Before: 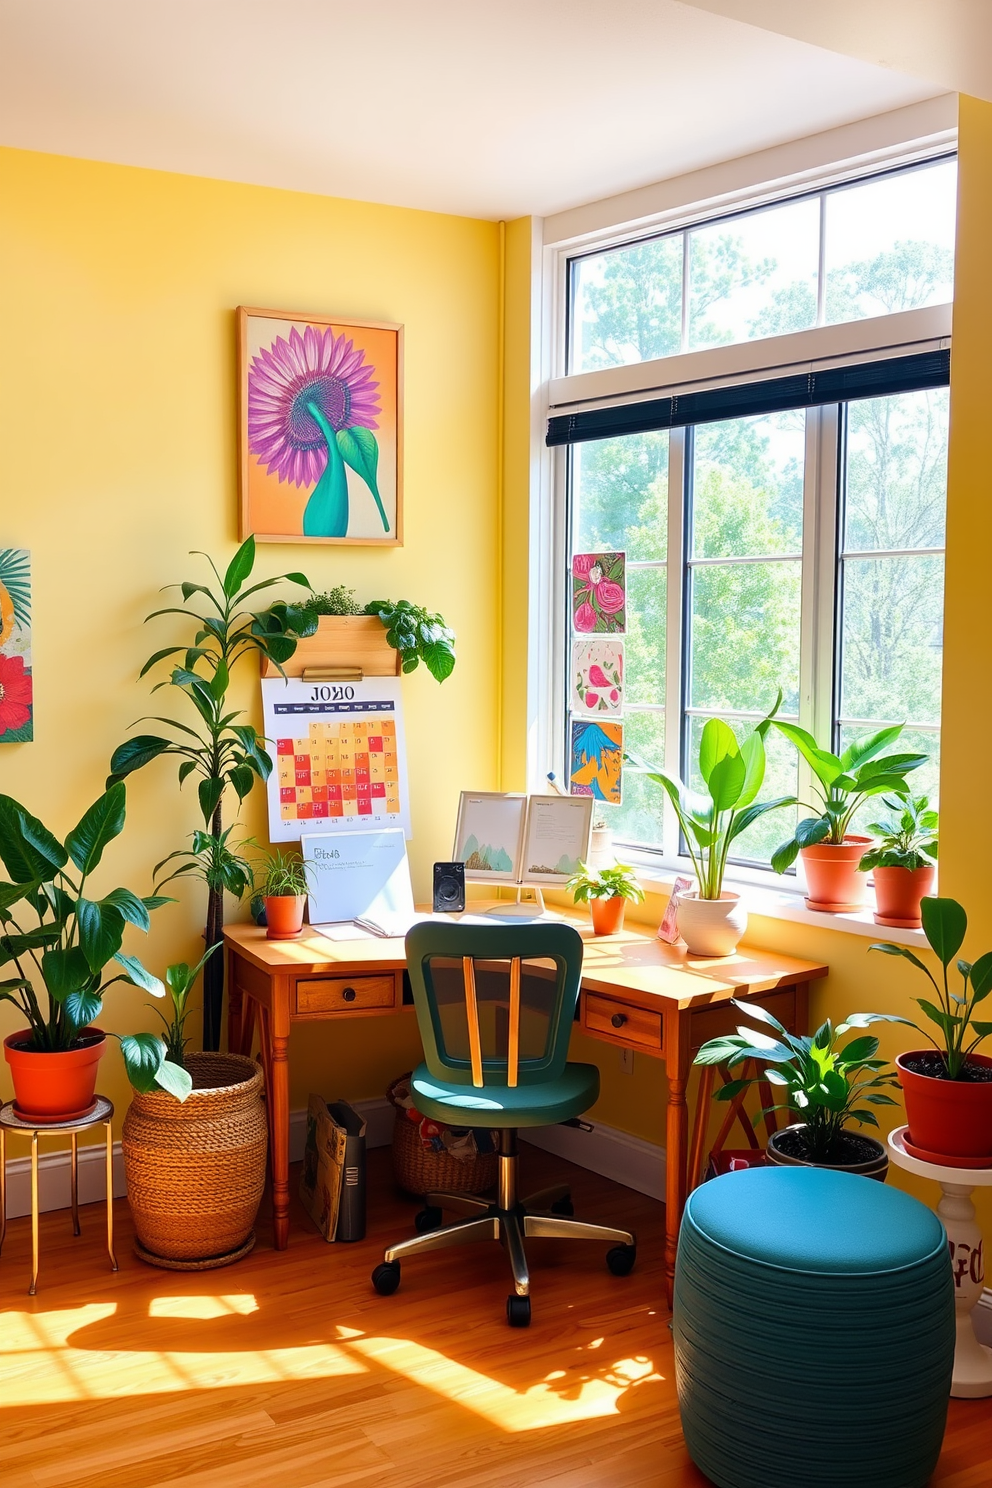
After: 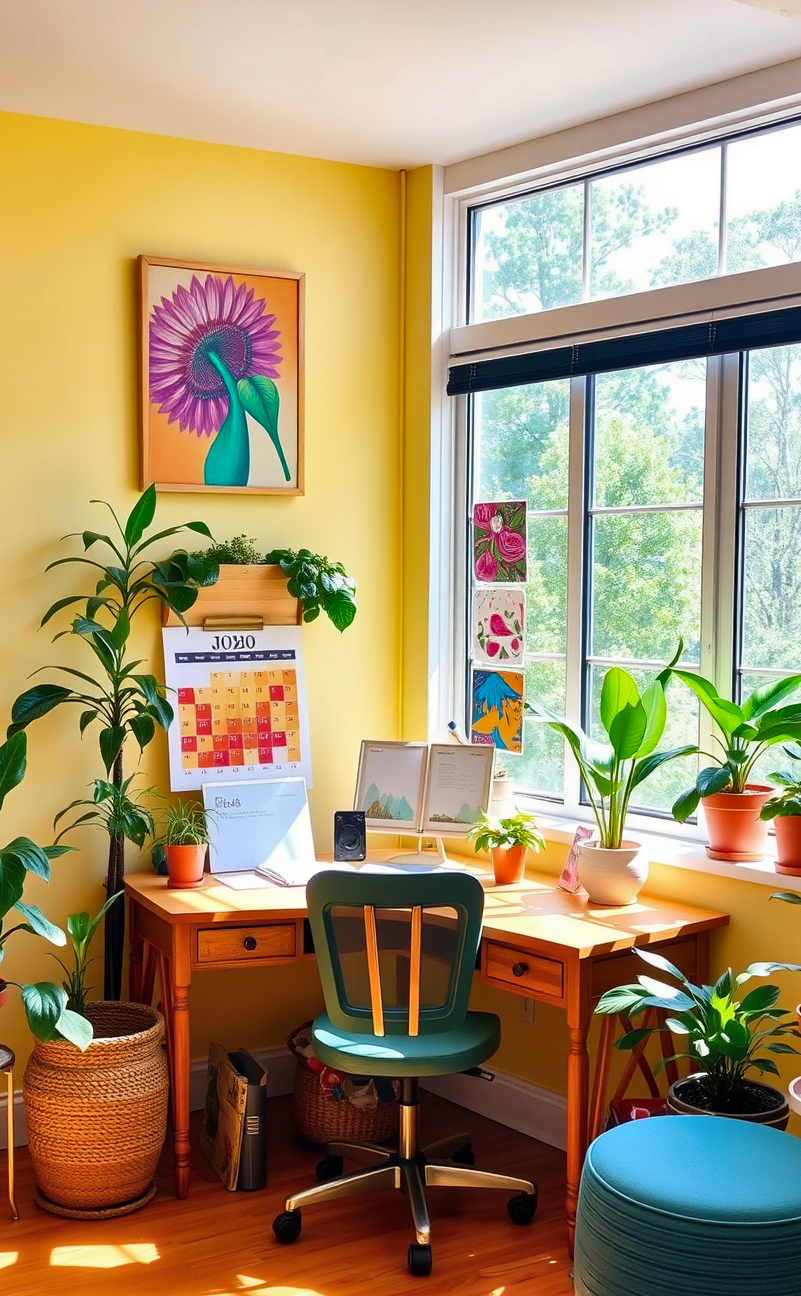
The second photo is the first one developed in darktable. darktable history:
crop: left 10.001%, top 3.493%, right 9.247%, bottom 9.343%
shadows and highlights: low approximation 0.01, soften with gaussian
